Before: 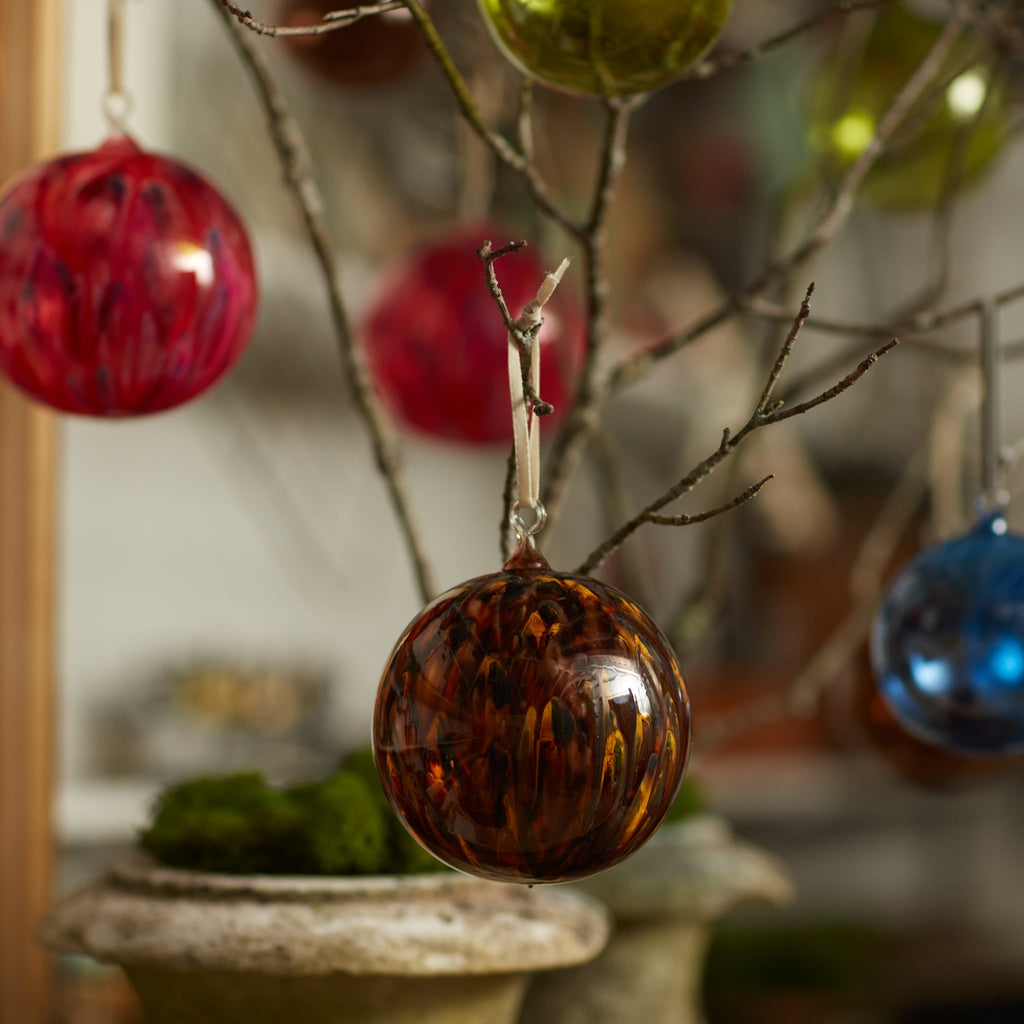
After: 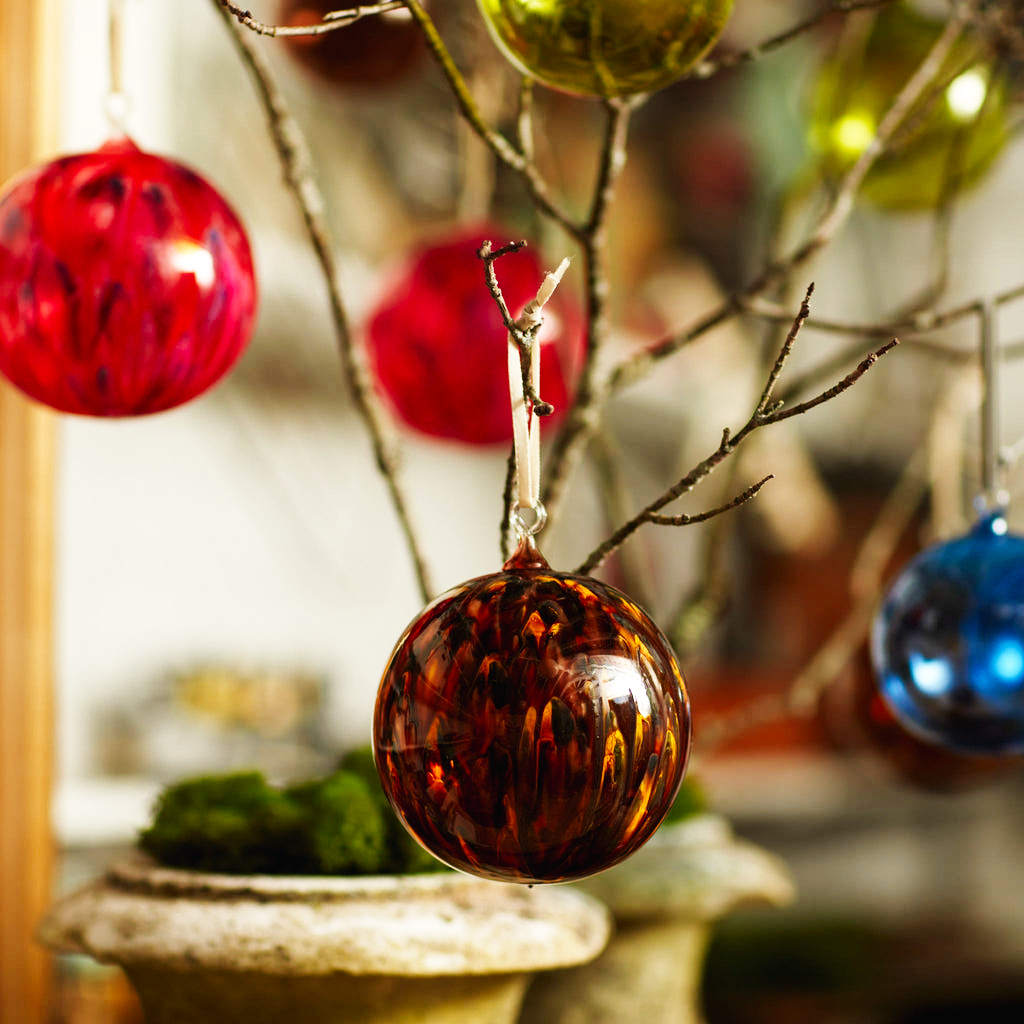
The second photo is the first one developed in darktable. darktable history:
exposure: compensate exposure bias true, compensate highlight preservation false
base curve: curves: ch0 [(0, 0.003) (0.001, 0.002) (0.006, 0.004) (0.02, 0.022) (0.048, 0.086) (0.094, 0.234) (0.162, 0.431) (0.258, 0.629) (0.385, 0.8) (0.548, 0.918) (0.751, 0.988) (1, 1)], preserve colors none
